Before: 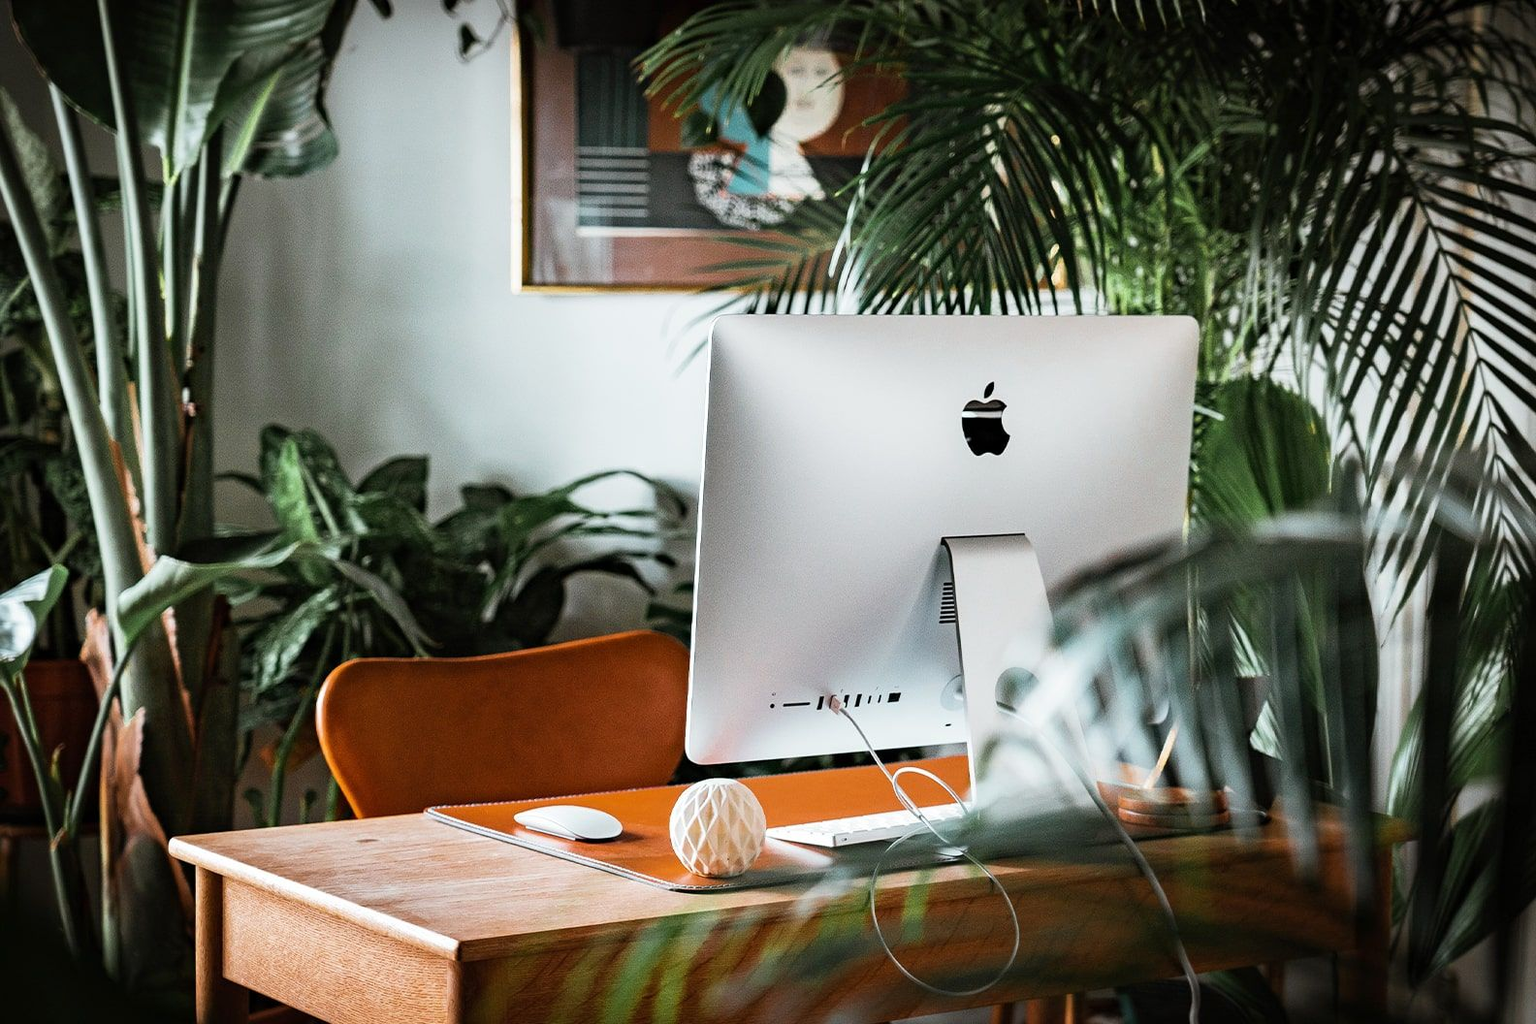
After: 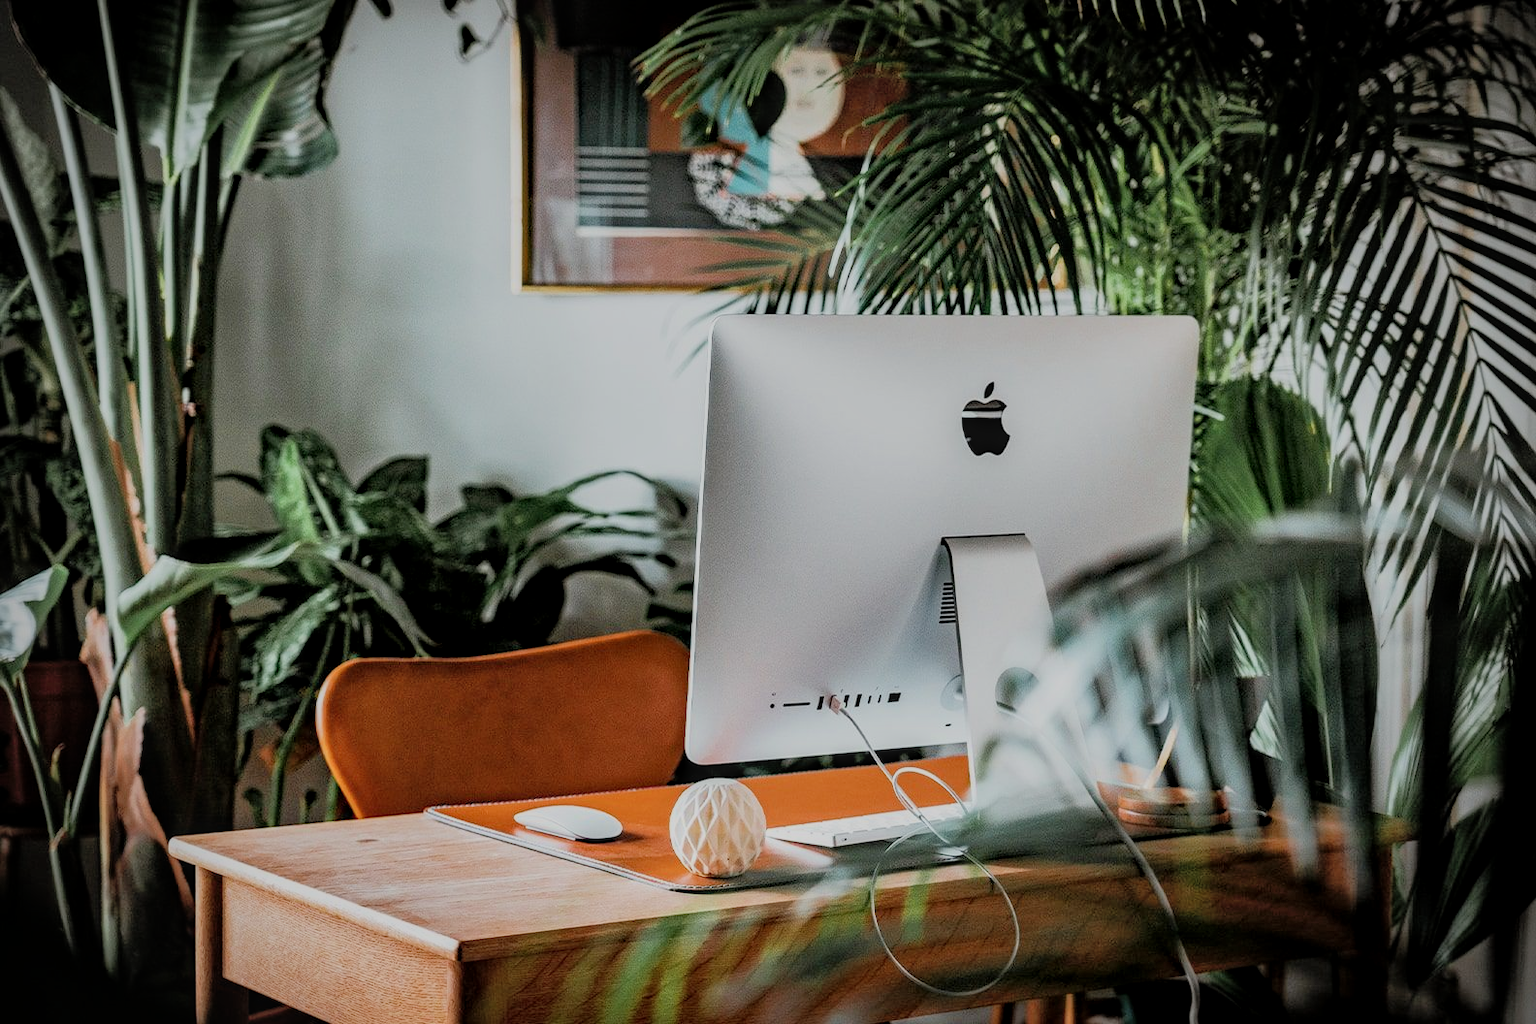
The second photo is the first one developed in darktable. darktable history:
vignetting: on, module defaults
filmic rgb: black relative exposure -7.65 EV, white relative exposure 4.56 EV, threshold 2.96 EV, hardness 3.61, enable highlight reconstruction true
shadows and highlights: on, module defaults
local contrast: on, module defaults
exposure: black level correction 0, exposure 0 EV, compensate highlight preservation false
